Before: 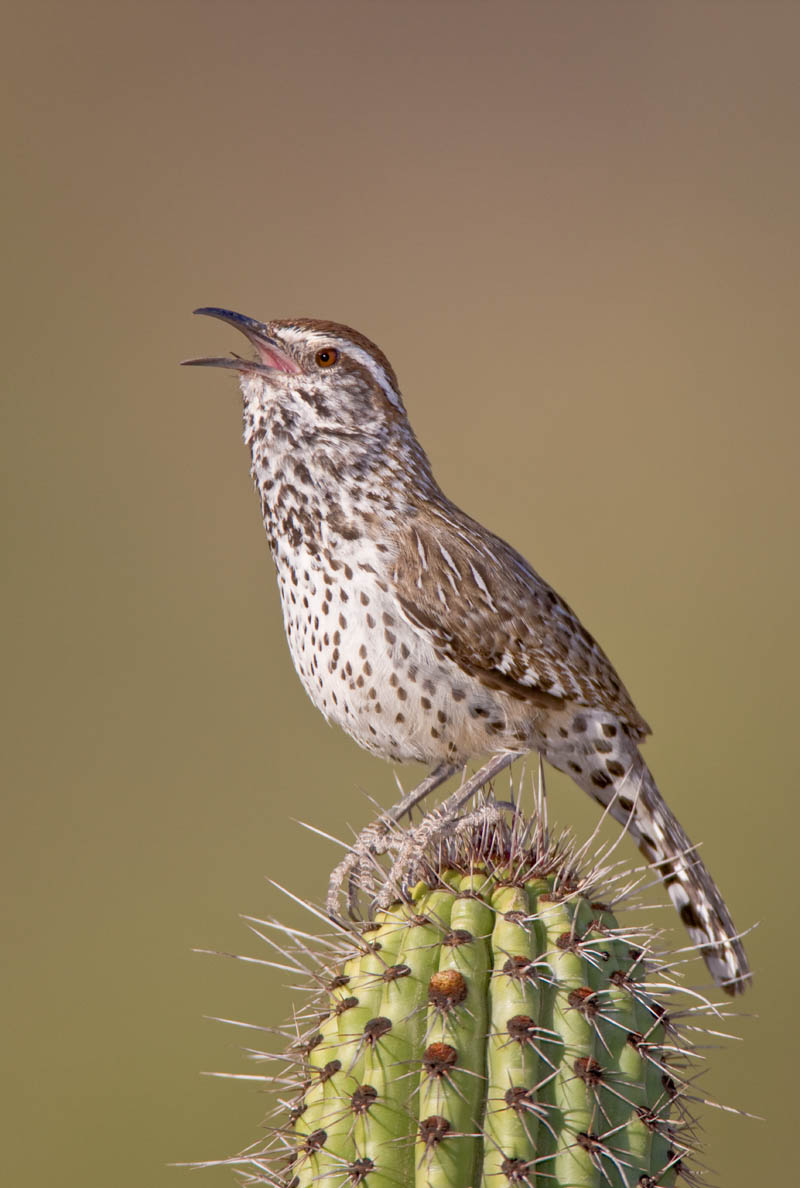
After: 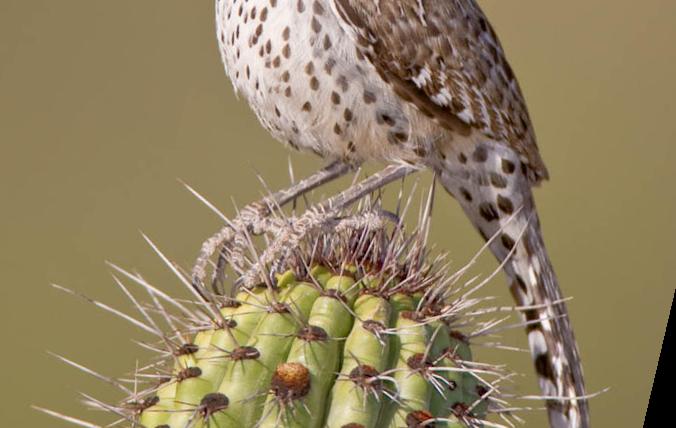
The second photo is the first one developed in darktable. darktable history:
rotate and perspective: rotation 13.27°, automatic cropping off
crop: left 18.091%, top 51.13%, right 17.525%, bottom 16.85%
